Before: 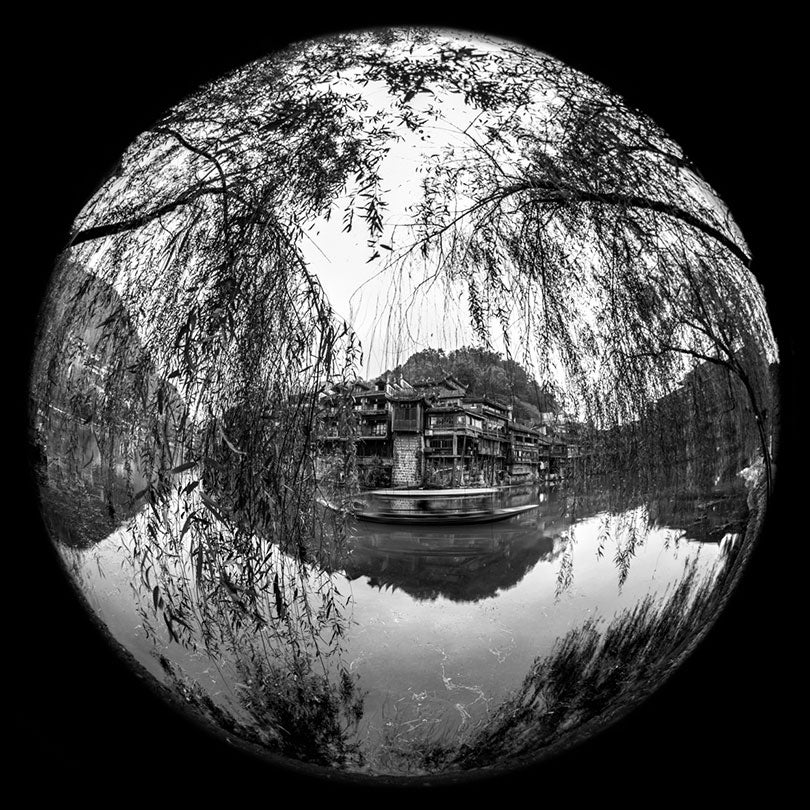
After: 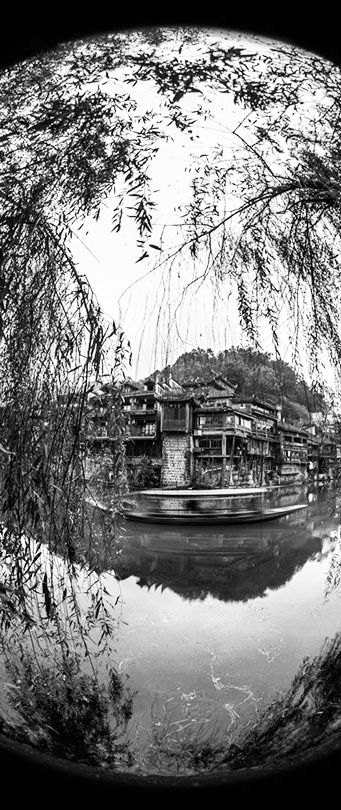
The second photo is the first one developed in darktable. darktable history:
crop: left 28.583%, right 29.231%
contrast brightness saturation: contrast 0.2, brightness 0.16, saturation 0.22
